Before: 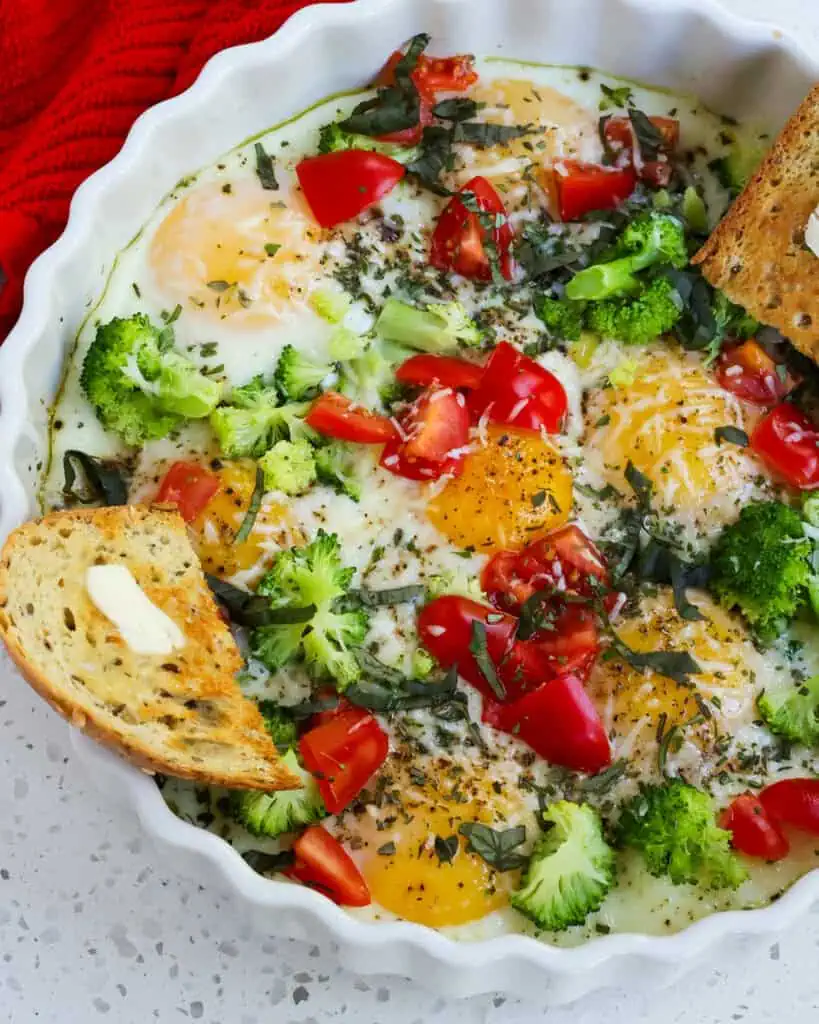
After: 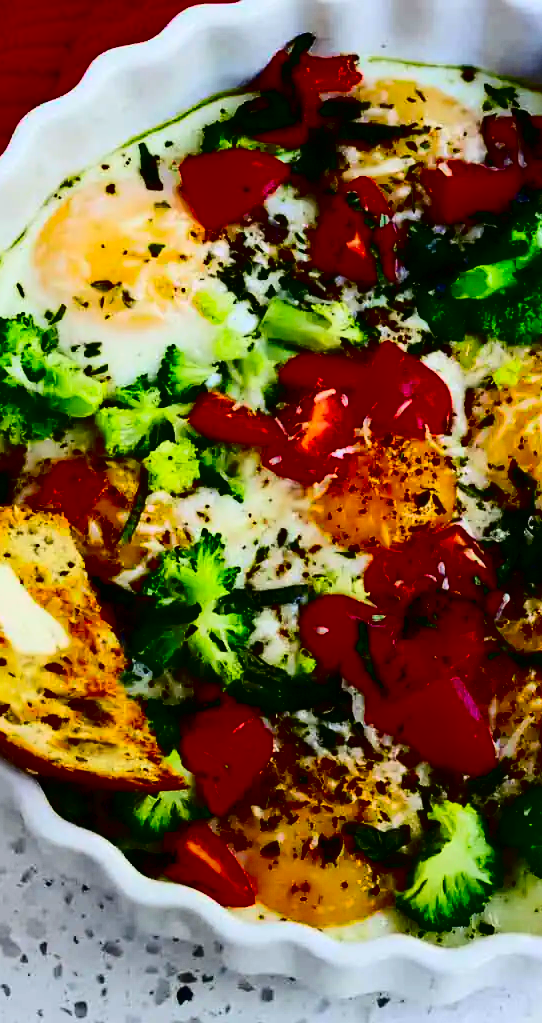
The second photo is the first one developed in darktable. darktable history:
crop and rotate: left 14.285%, right 19.418%
contrast brightness saturation: contrast 0.783, brightness -0.998, saturation 0.984
exposure: compensate highlight preservation false
tone equalizer: -8 EV 0.226 EV, -7 EV 0.394 EV, -6 EV 0.406 EV, -5 EV 0.265 EV, -3 EV -0.254 EV, -2 EV -0.418 EV, -1 EV -0.398 EV, +0 EV -0.245 EV, edges refinement/feathering 500, mask exposure compensation -1.57 EV, preserve details no
